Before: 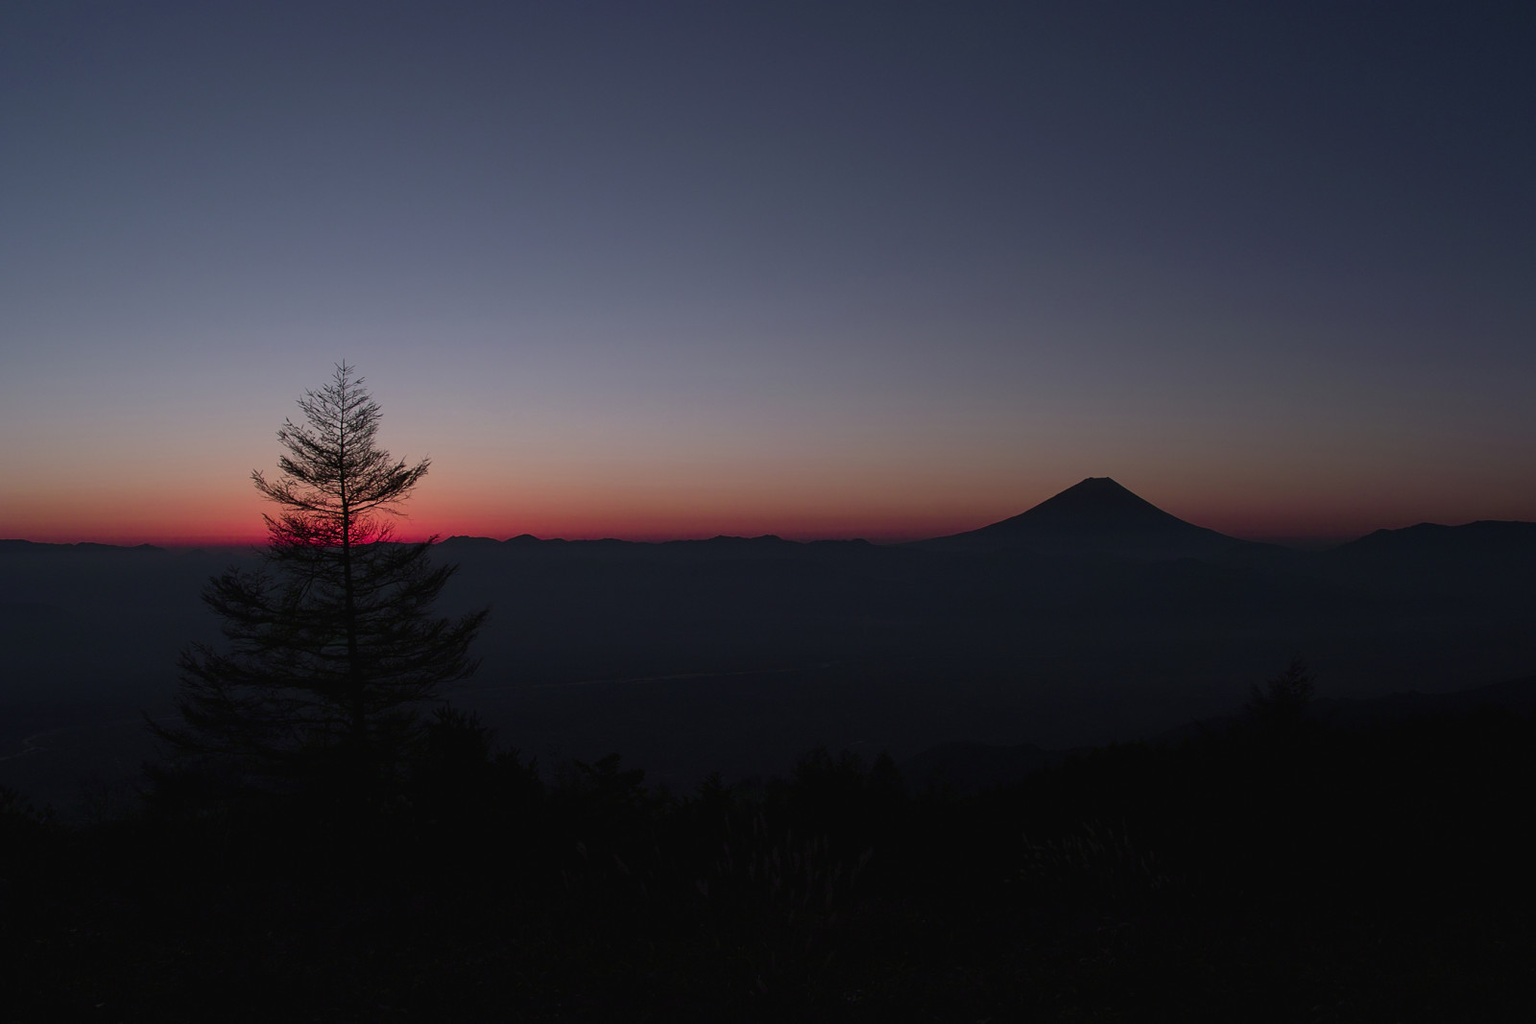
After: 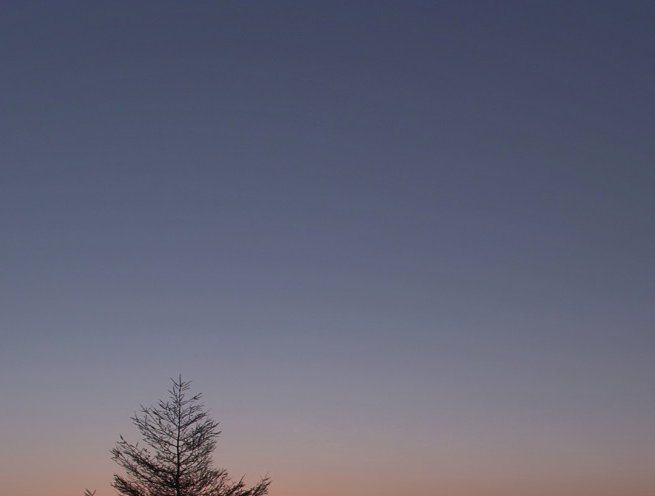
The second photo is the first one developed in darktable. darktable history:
shadows and highlights: highlights -59.93
crop and rotate: left 11.128%, top 0.067%, right 47.921%, bottom 53.428%
